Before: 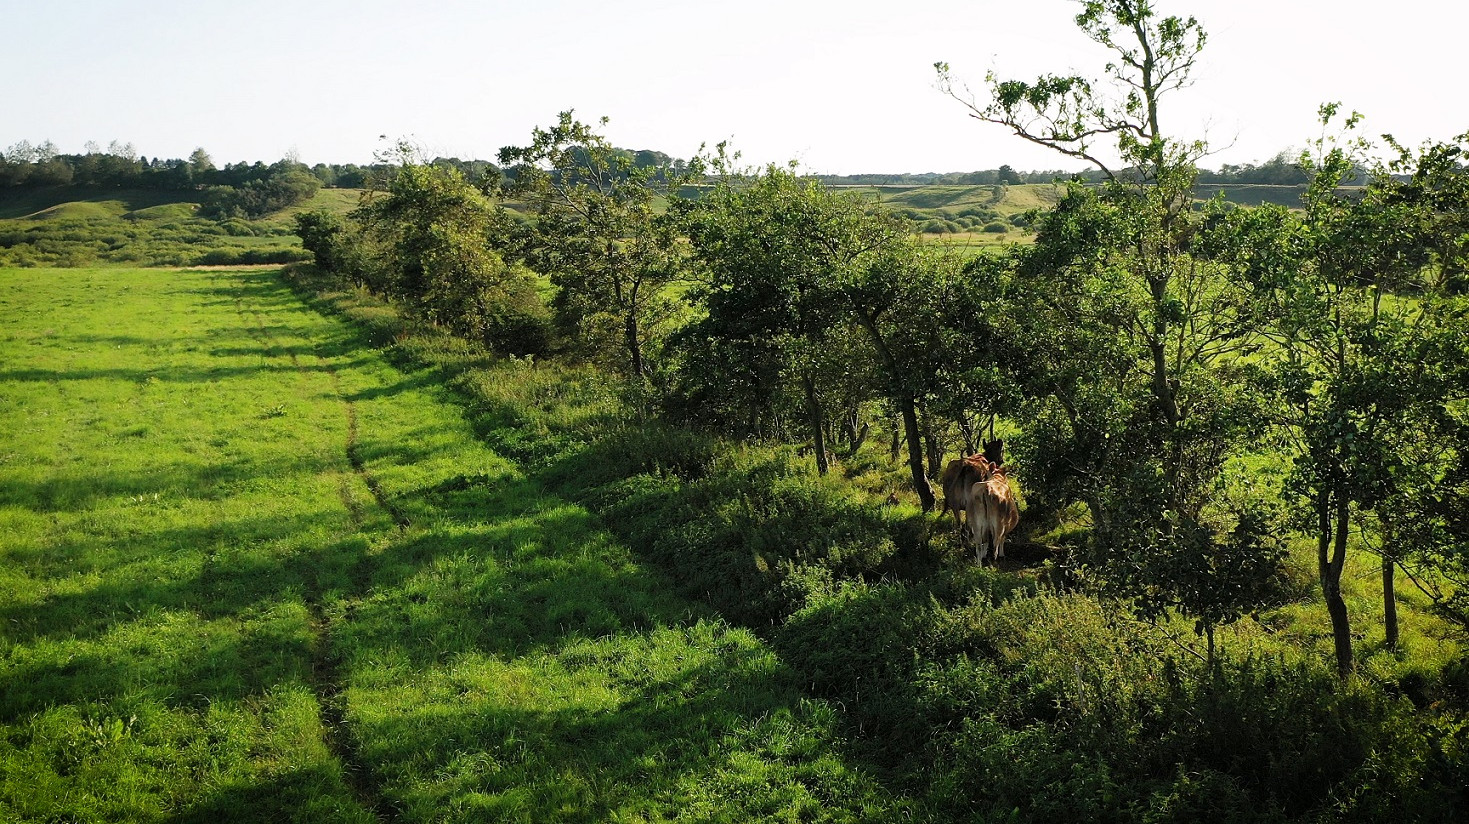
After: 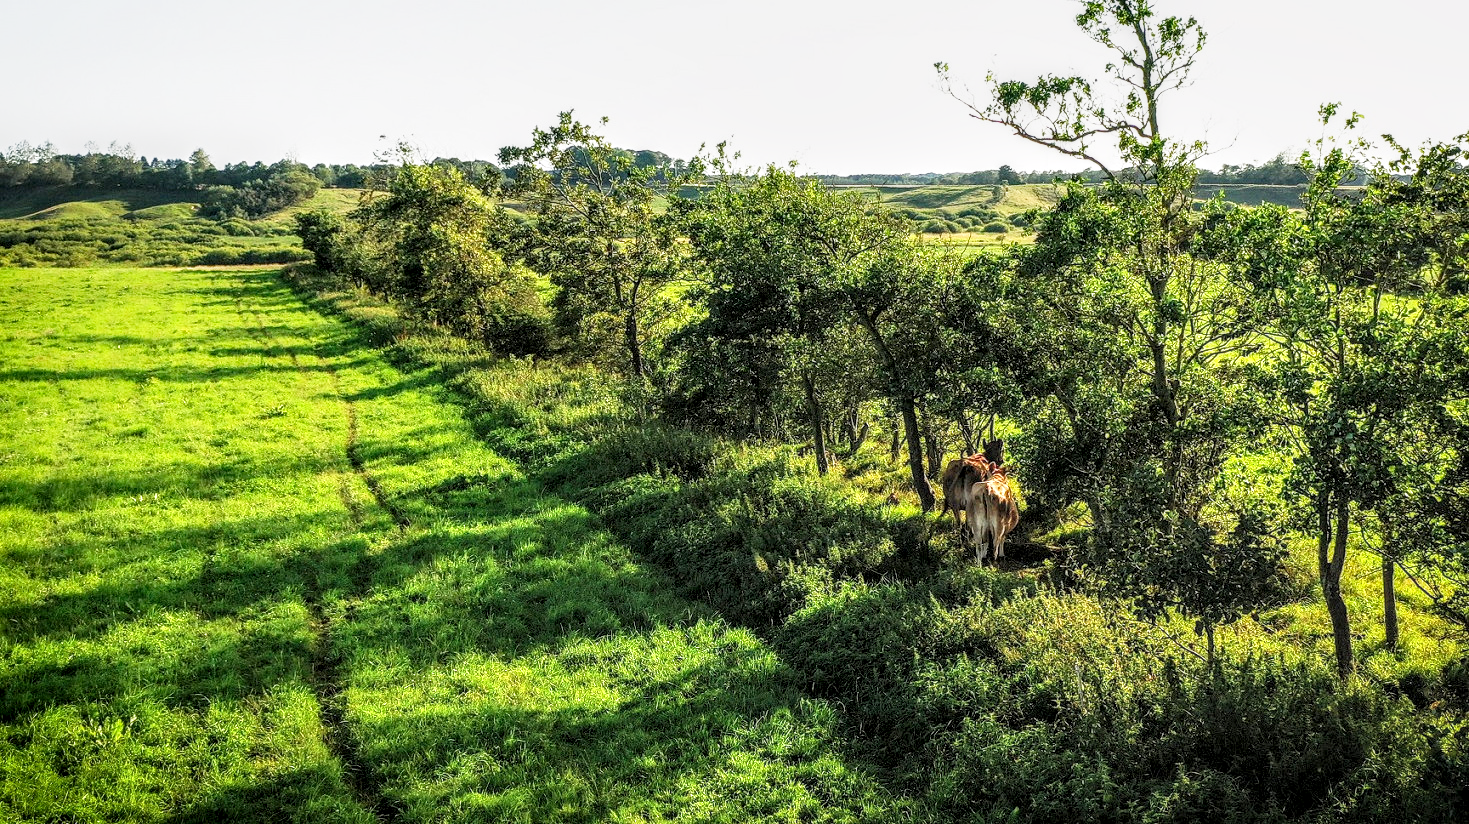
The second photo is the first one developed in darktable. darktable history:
base curve: curves: ch0 [(0, 0) (0.088, 0.125) (0.176, 0.251) (0.354, 0.501) (0.613, 0.749) (1, 0.877)], preserve colors none
contrast brightness saturation: brightness 0.094, saturation 0.194
local contrast: highlights 2%, shadows 2%, detail 181%
